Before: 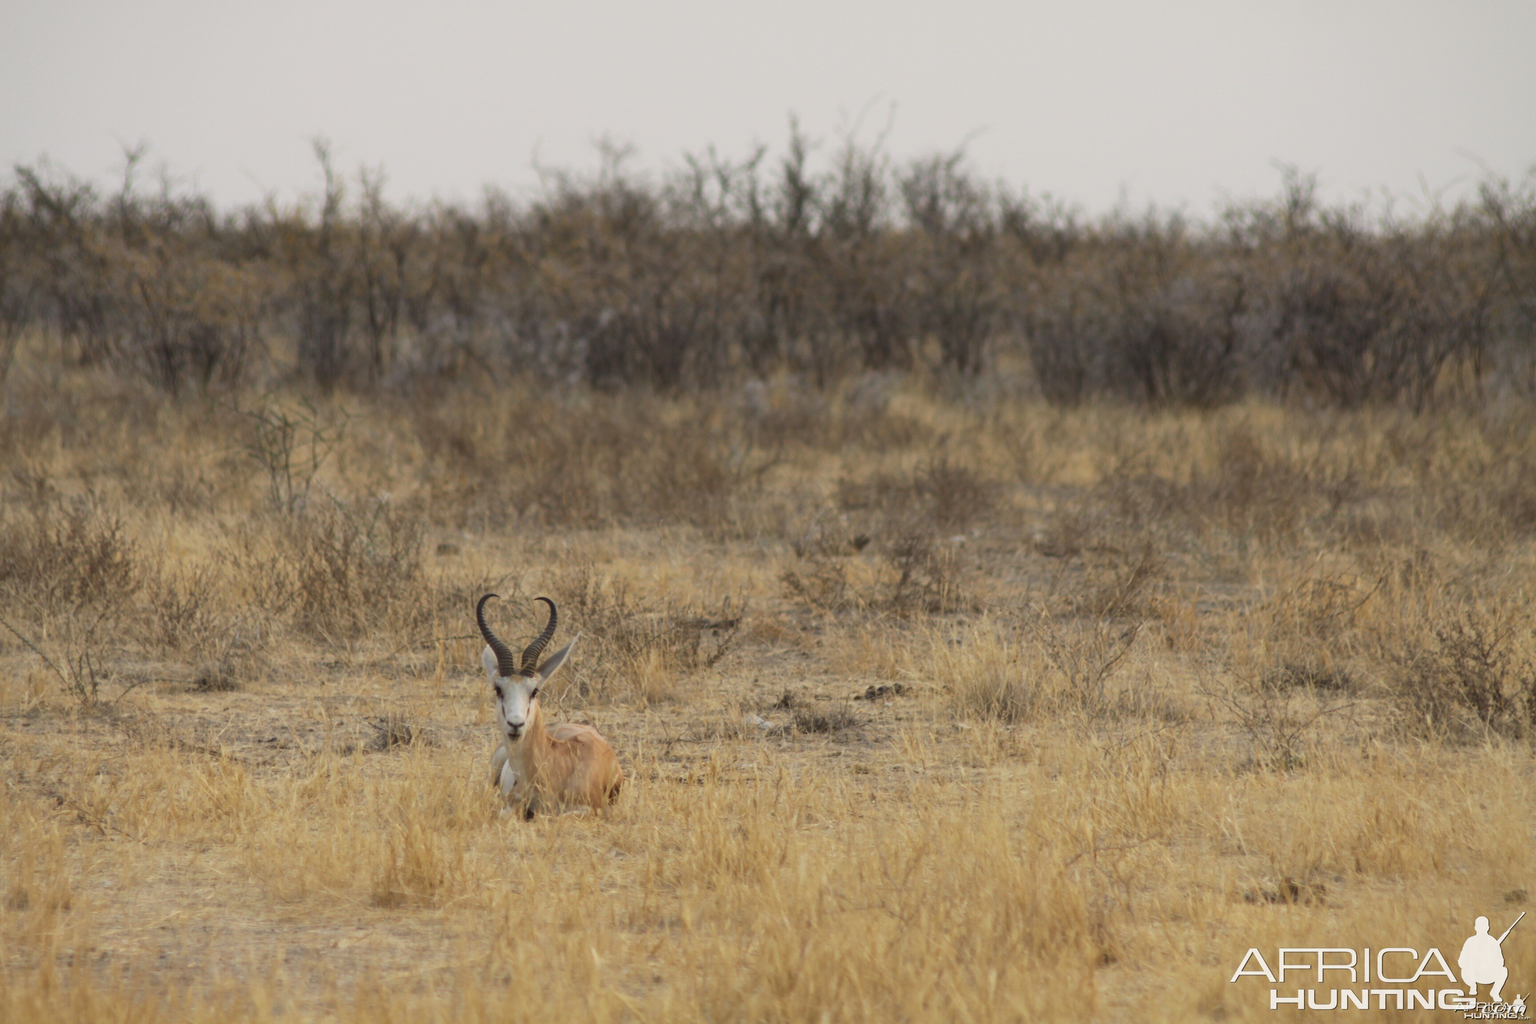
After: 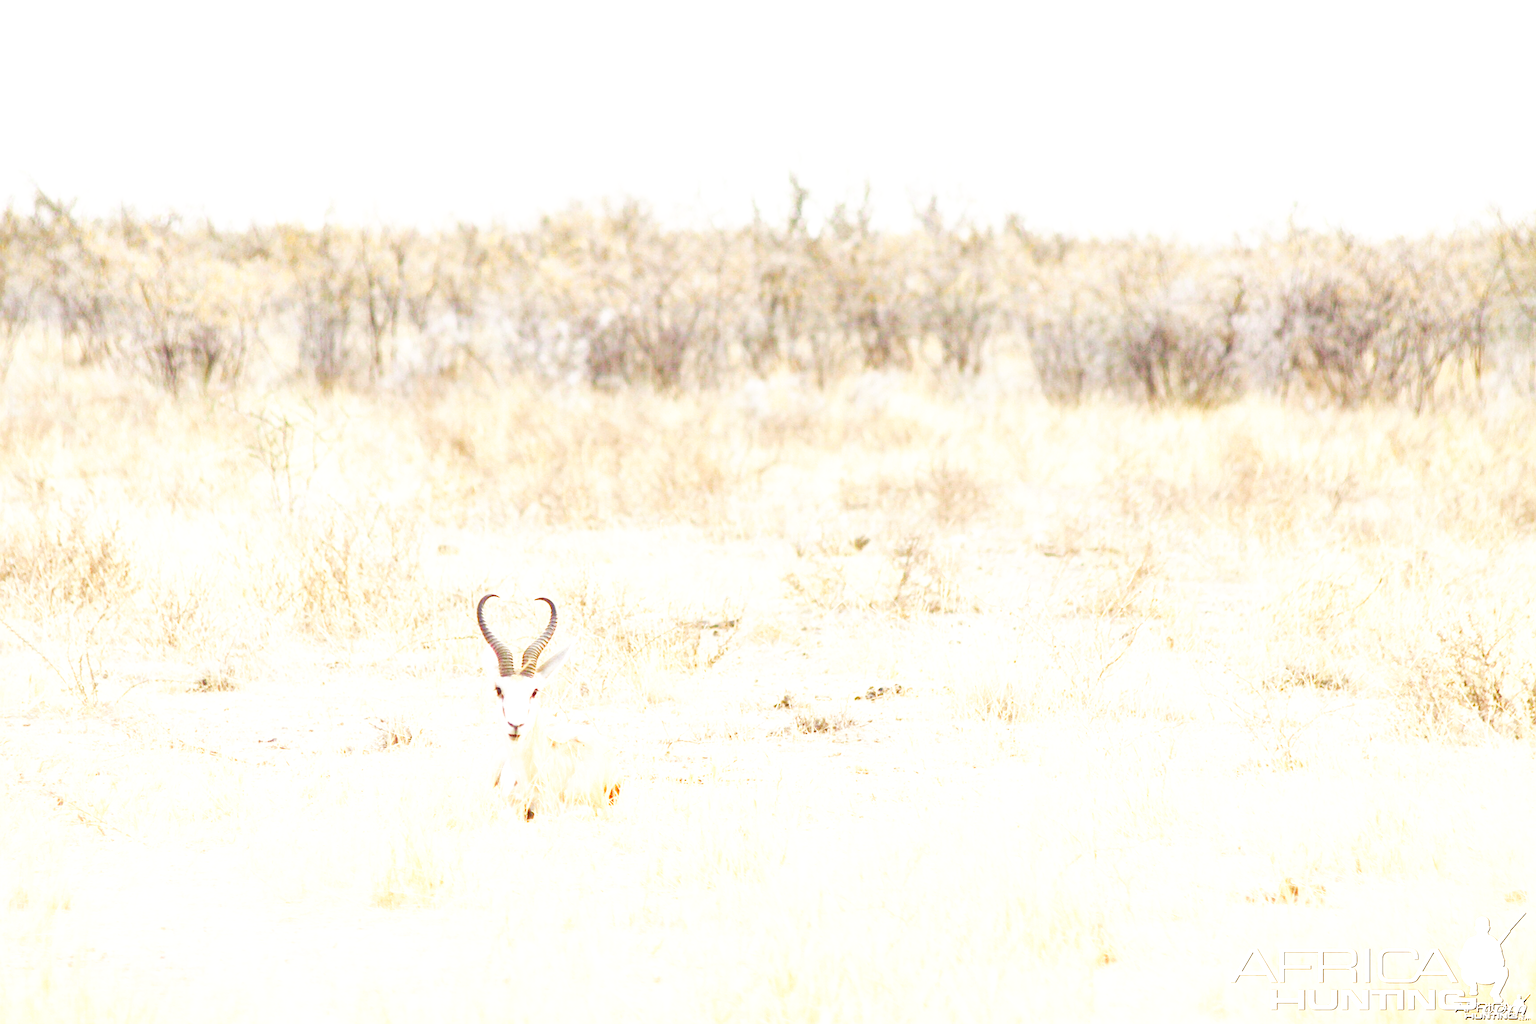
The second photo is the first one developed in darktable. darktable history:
color balance rgb: perceptual saturation grading › global saturation 13.722%, perceptual saturation grading › highlights -25.609%, perceptual saturation grading › shadows 29.818%, global vibrance 20.207%
tone equalizer: on, module defaults
exposure: exposure 1.996 EV, compensate exposure bias true, compensate highlight preservation false
sharpen: amount 0.548
base curve: curves: ch0 [(0, 0) (0.007, 0.004) (0.027, 0.03) (0.046, 0.07) (0.207, 0.54) (0.442, 0.872) (0.673, 0.972) (1, 1)], preserve colors none
